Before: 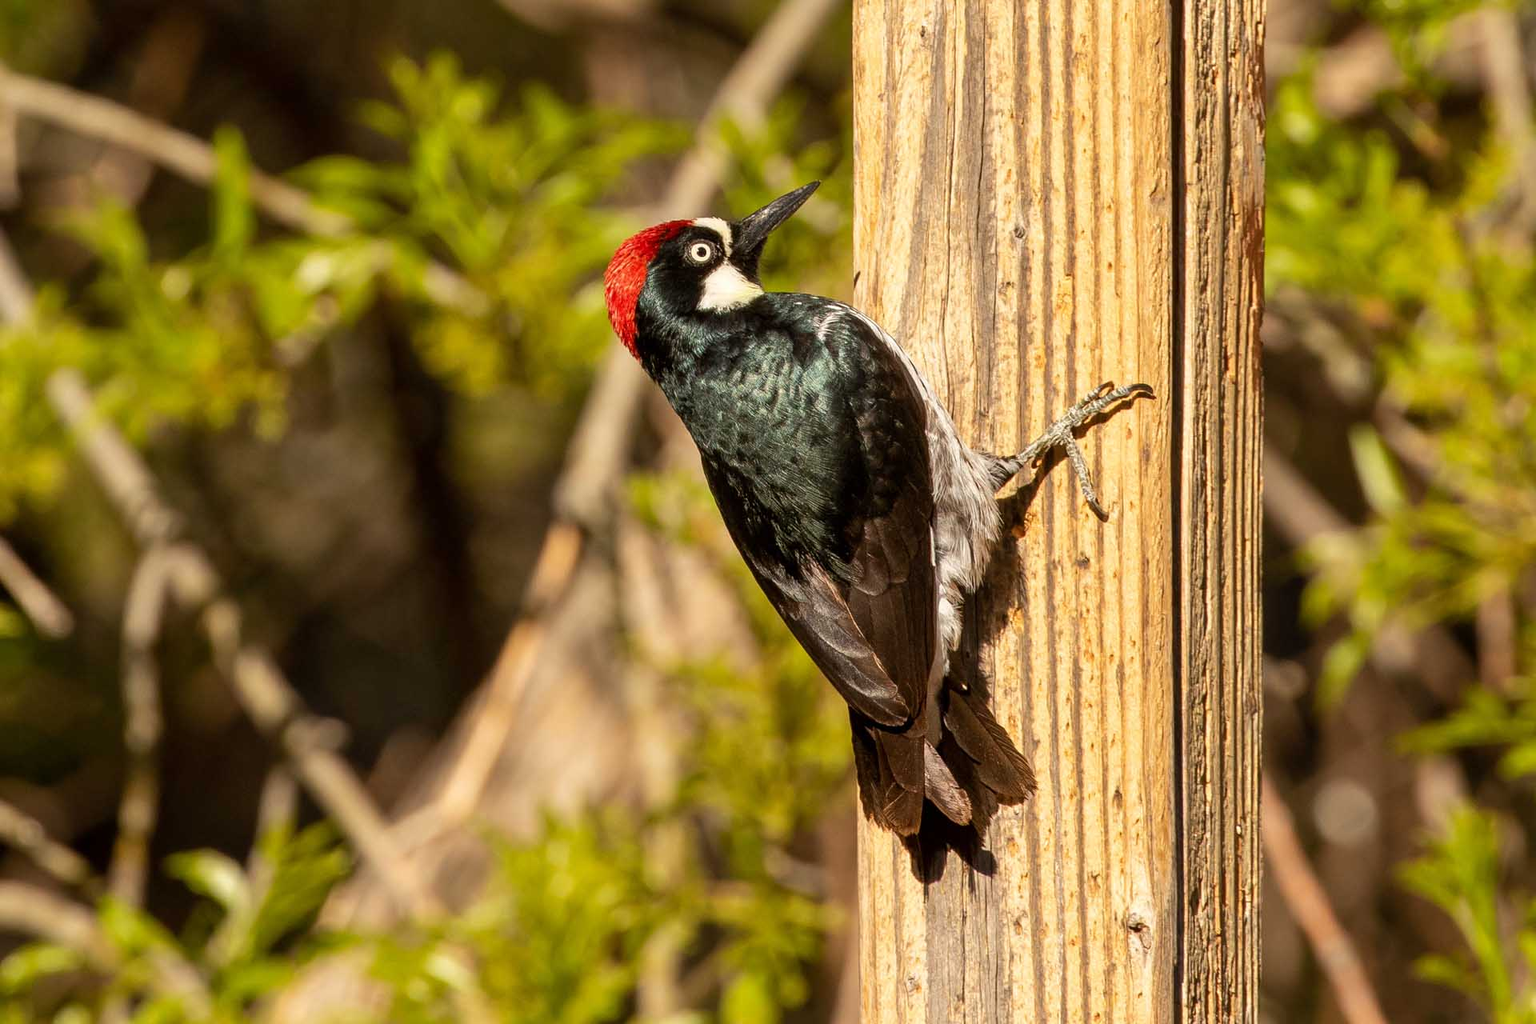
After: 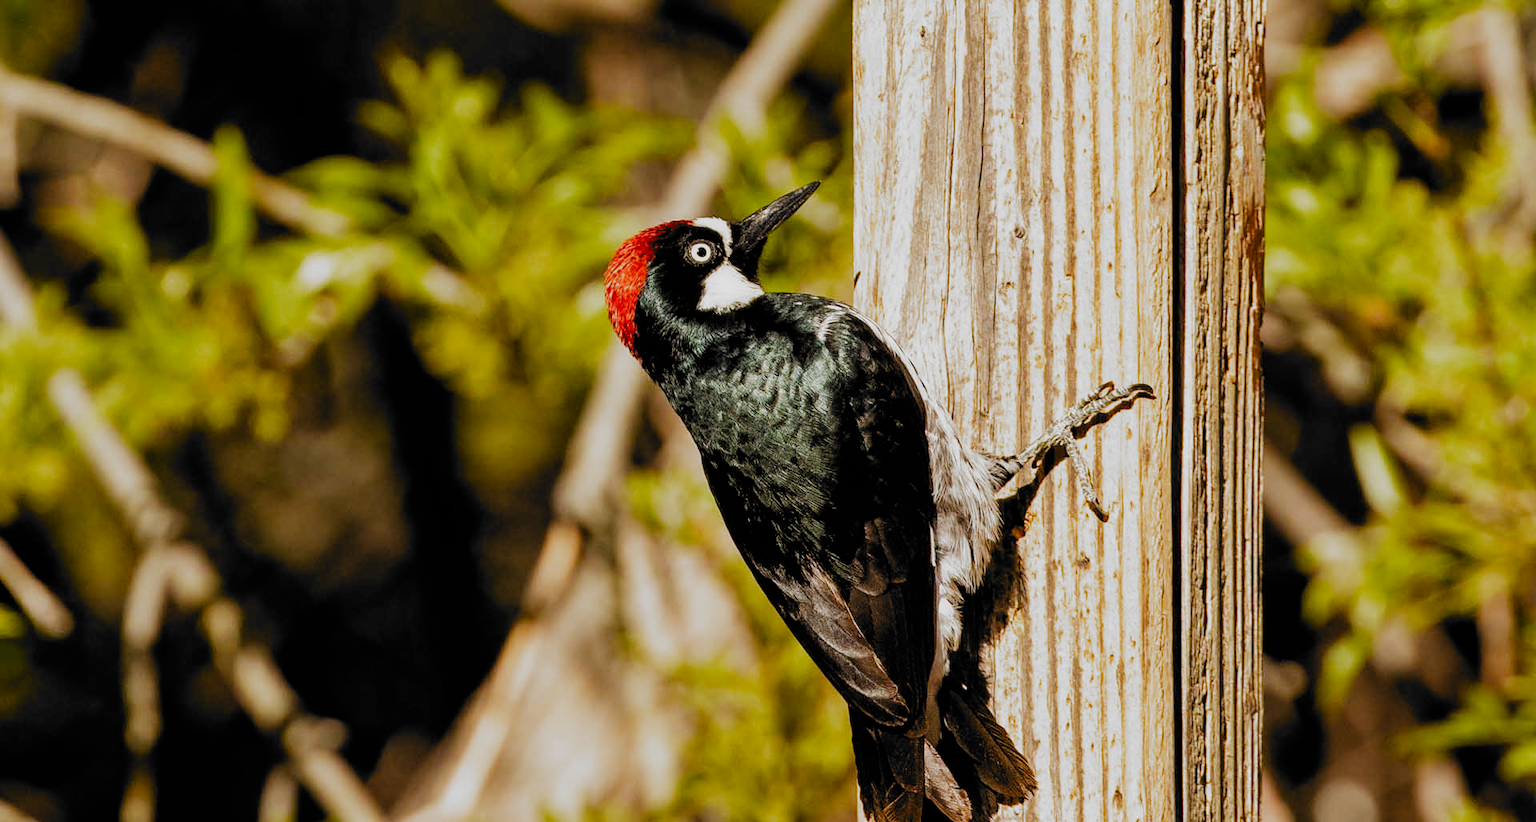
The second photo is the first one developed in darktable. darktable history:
filmic rgb: black relative exposure -5.08 EV, white relative exposure 3.49 EV, hardness 3.18, contrast 1.187, highlights saturation mix -29.18%, add noise in highlights 0.002, preserve chrominance no, color science v3 (2019), use custom middle-gray values true, contrast in highlights soft
crop: bottom 19.685%
